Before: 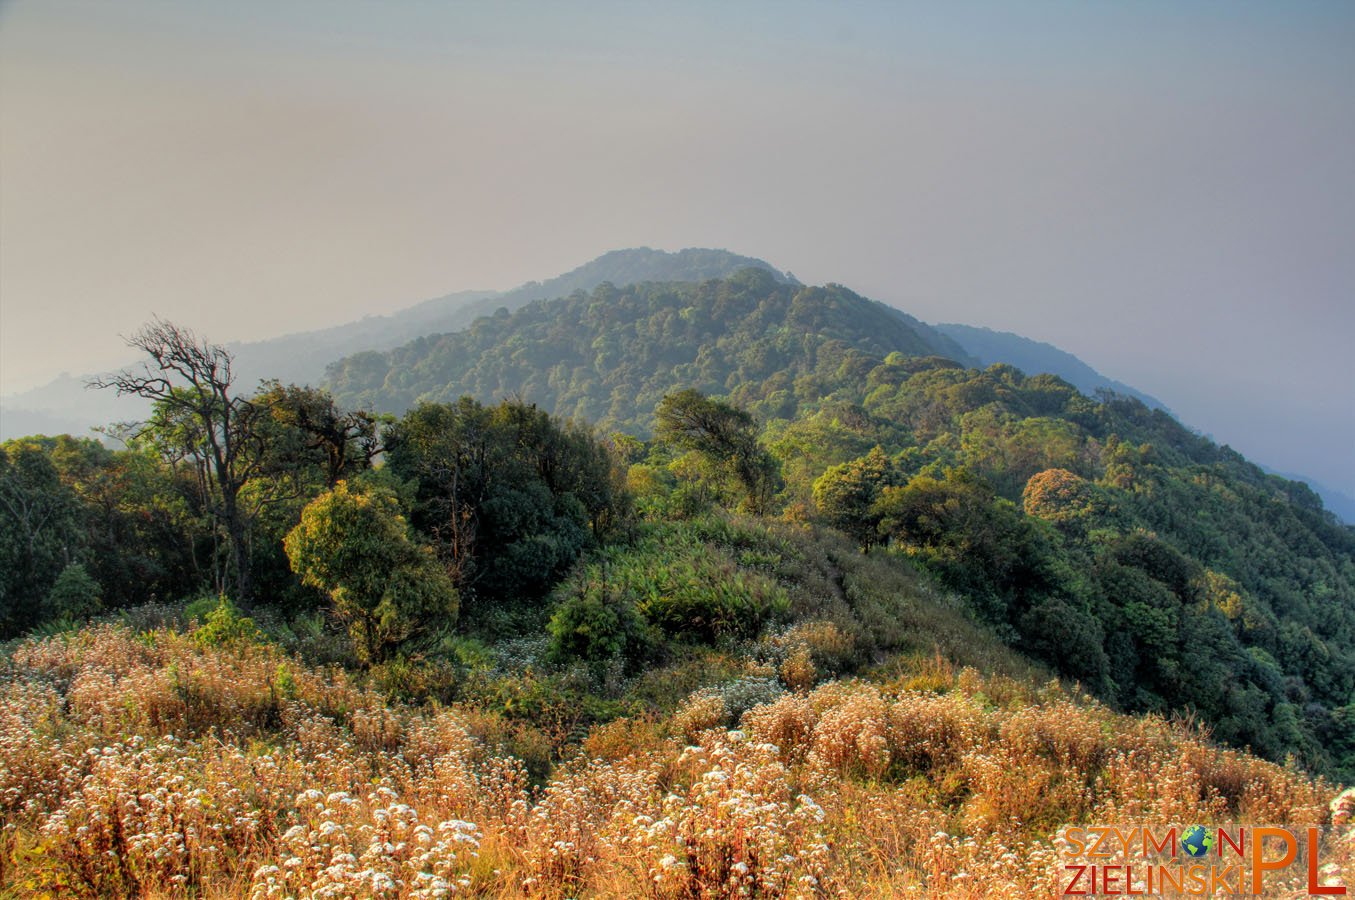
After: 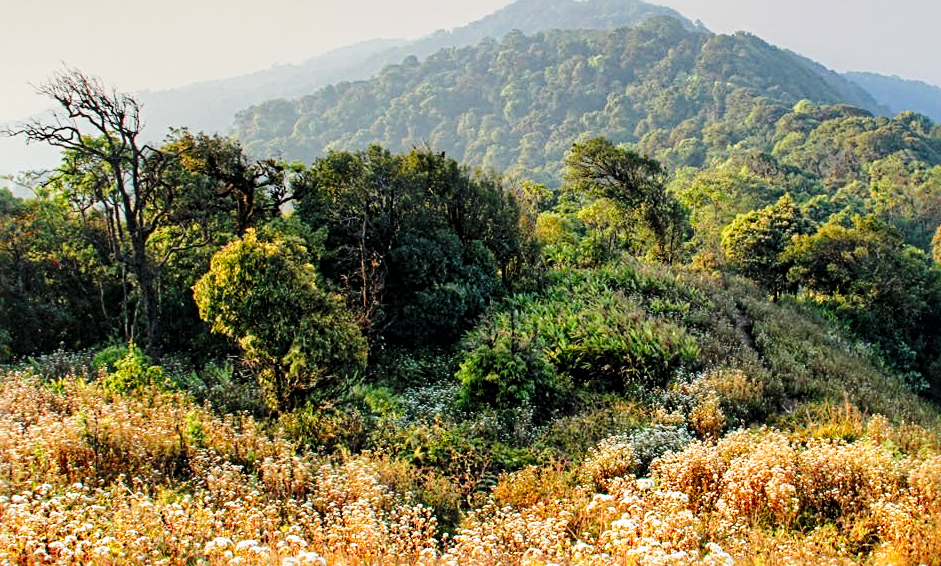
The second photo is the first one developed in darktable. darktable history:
base curve: curves: ch0 [(0, 0) (0.028, 0.03) (0.121, 0.232) (0.46, 0.748) (0.859, 0.968) (1, 1)], preserve colors none
sharpen: radius 3.998
crop: left 6.732%, top 28.072%, right 23.756%, bottom 8.931%
